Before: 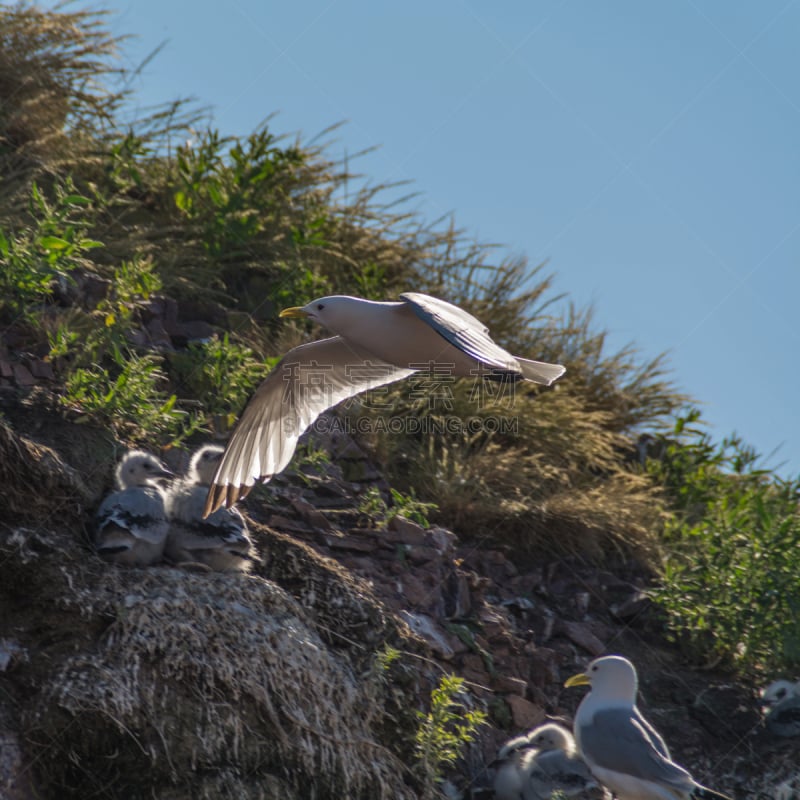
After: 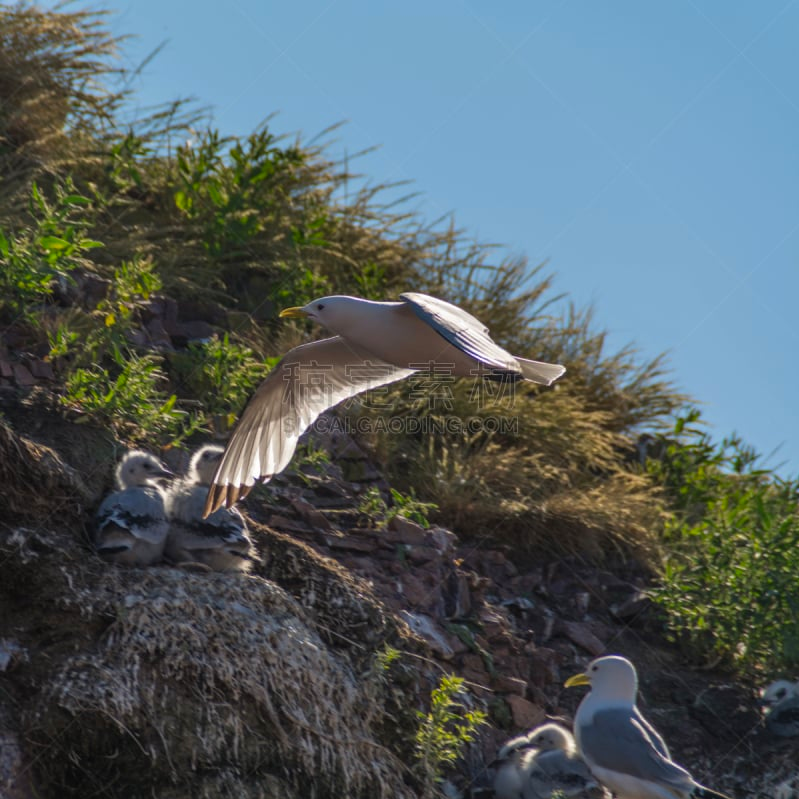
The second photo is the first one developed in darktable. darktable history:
contrast brightness saturation: saturation 0.18
